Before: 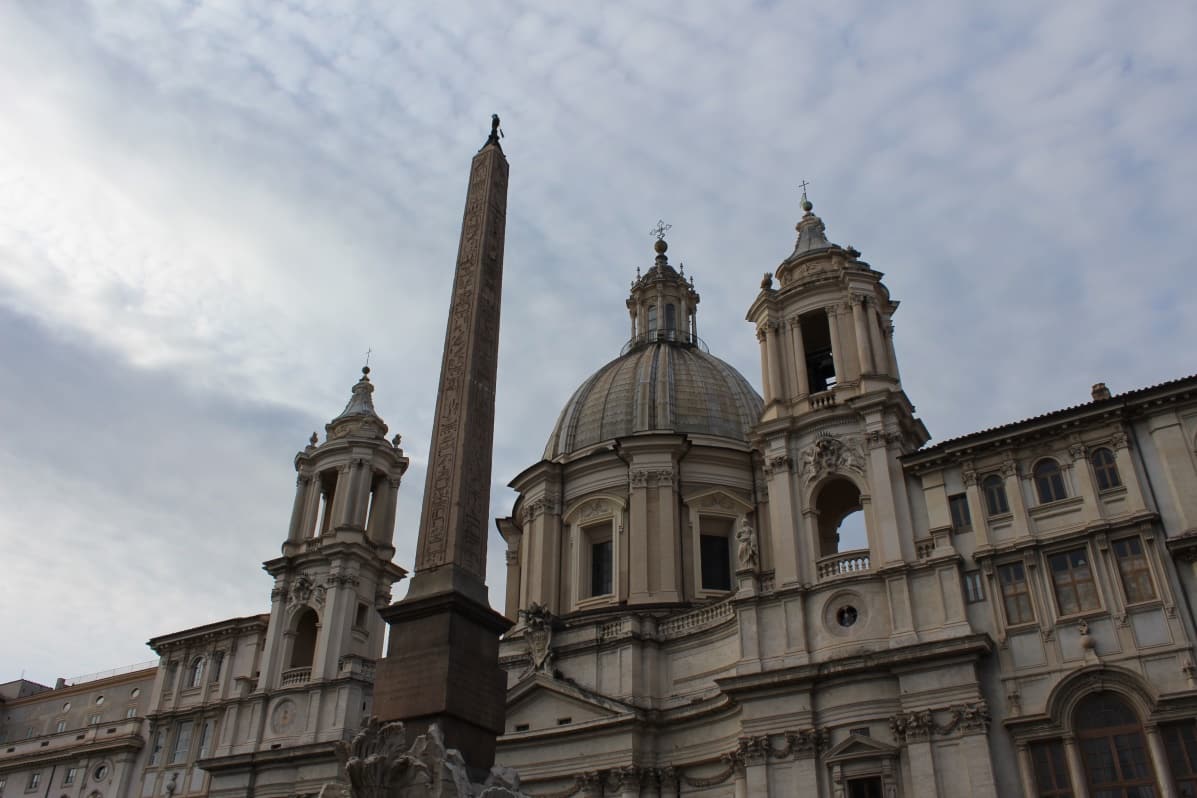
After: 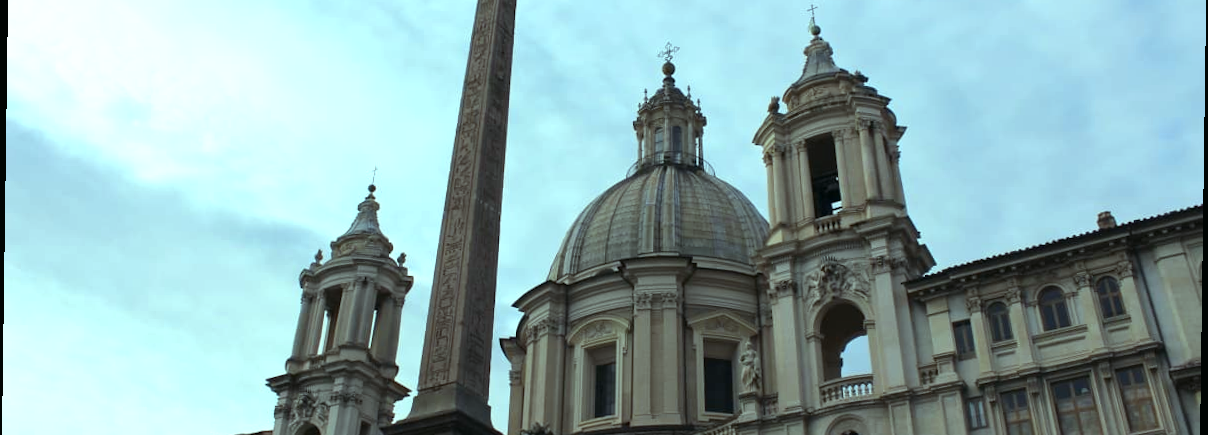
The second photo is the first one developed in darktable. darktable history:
rotate and perspective: rotation 0.8°, automatic cropping off
tone equalizer: -8 EV 0.06 EV, smoothing diameter 25%, edges refinement/feathering 10, preserve details guided filter
exposure: black level correction 0, exposure 0.5 EV, compensate highlight preservation false
color balance: mode lift, gamma, gain (sRGB), lift [0.997, 0.979, 1.021, 1.011], gamma [1, 1.084, 0.916, 0.998], gain [1, 0.87, 1.13, 1.101], contrast 4.55%, contrast fulcrum 38.24%, output saturation 104.09%
crop and rotate: top 23.043%, bottom 23.437%
